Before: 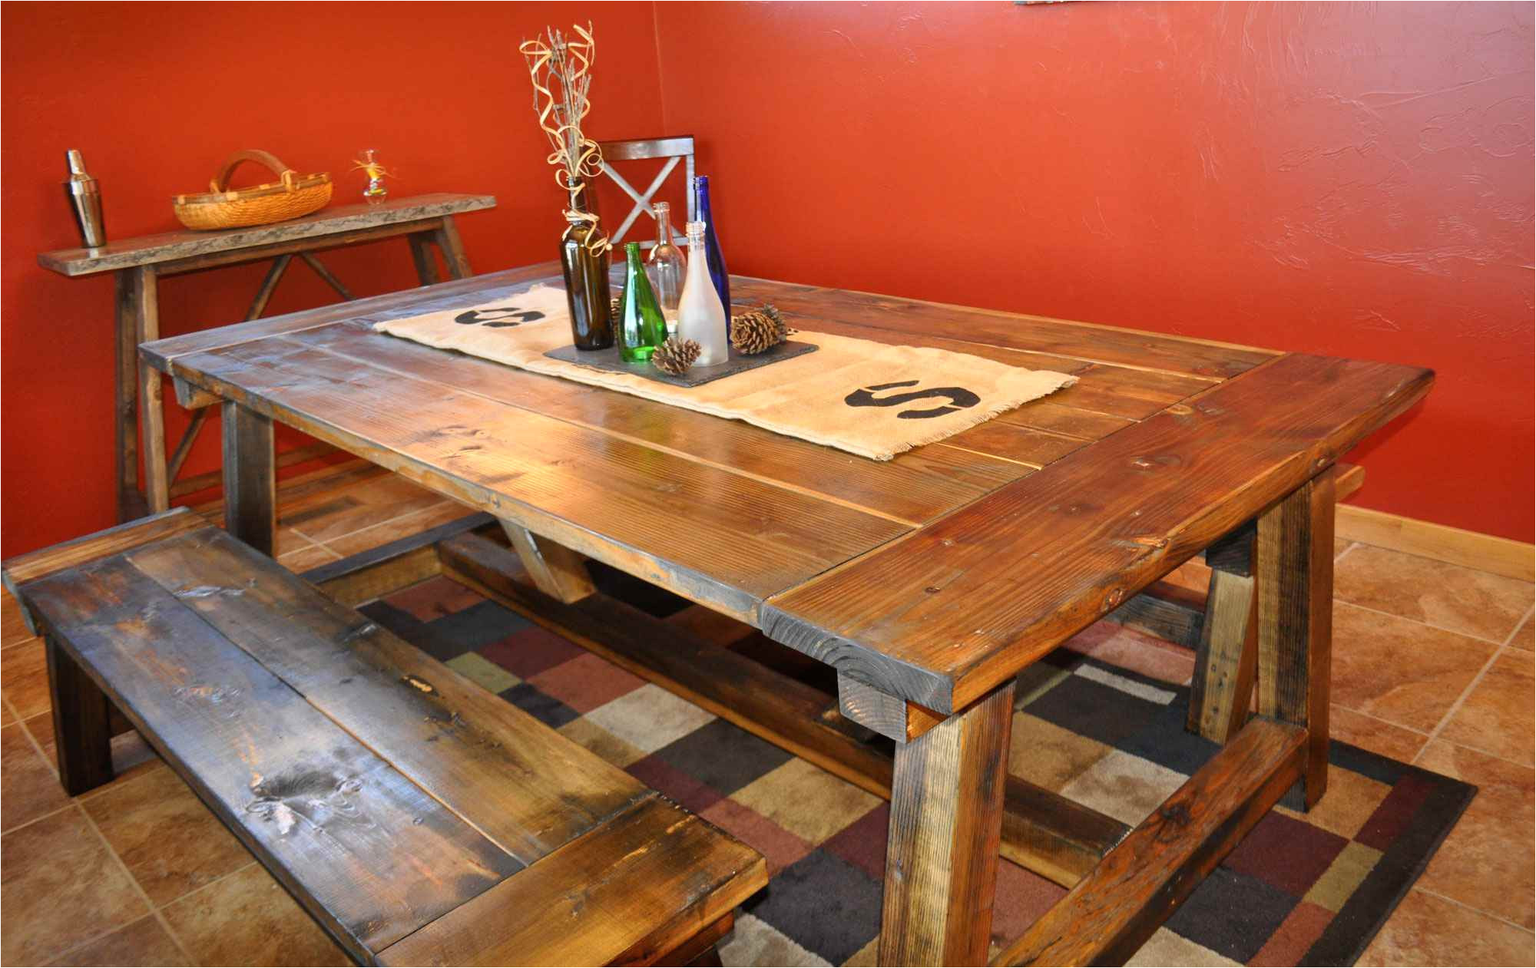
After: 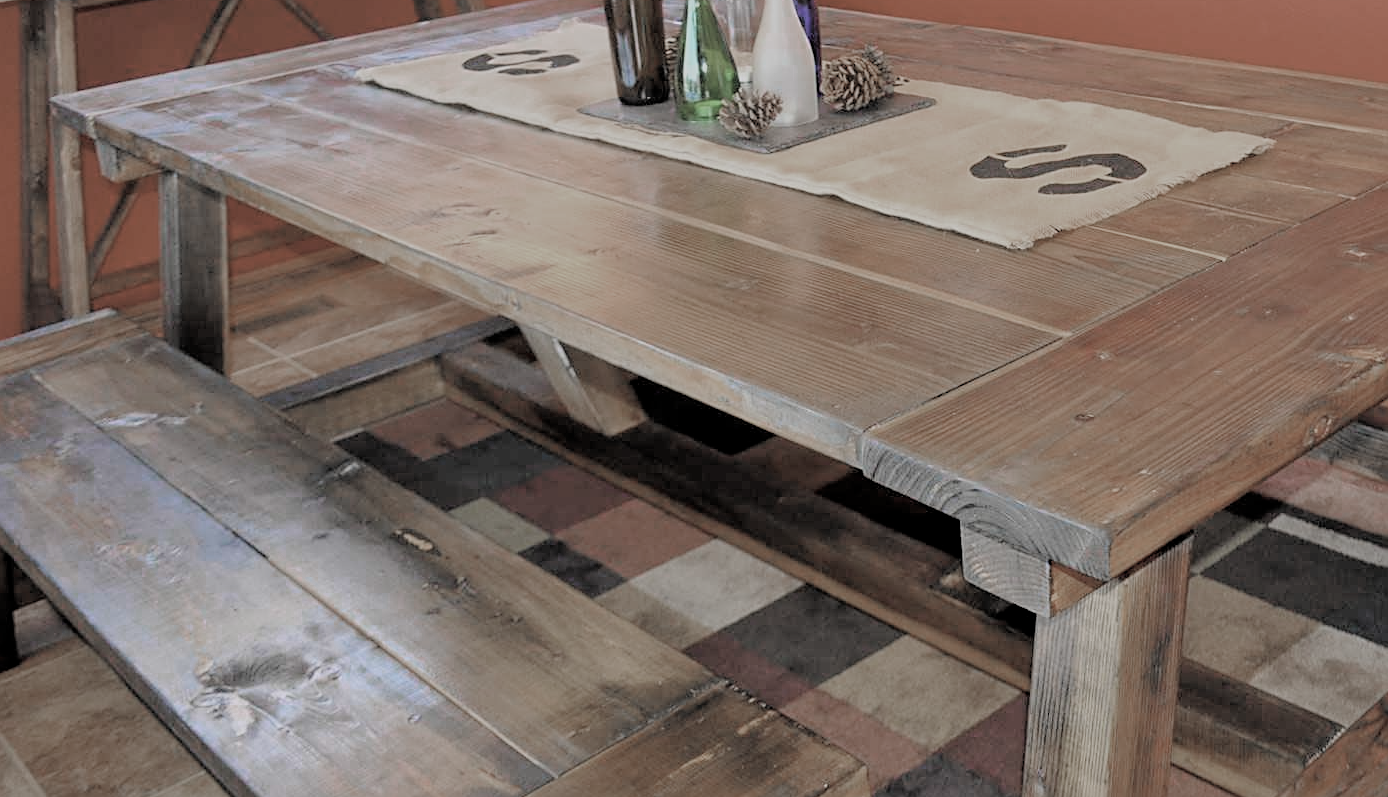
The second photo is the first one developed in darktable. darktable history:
exposure: black level correction 0.001, exposure 0.5 EV, compensate highlight preservation false
crop: left 6.513%, top 27.877%, right 24.039%, bottom 8.902%
color zones: curves: ch0 [(0, 0.613) (0.01, 0.613) (0.245, 0.448) (0.498, 0.529) (0.642, 0.665) (0.879, 0.777) (0.99, 0.613)]; ch1 [(0, 0.272) (0.219, 0.127) (0.724, 0.346)]
filmic rgb: middle gray luminance 3.33%, black relative exposure -5.96 EV, white relative exposure 6.35 EV, dynamic range scaling 21.9%, target black luminance 0%, hardness 2.33, latitude 45.34%, contrast 0.782, highlights saturation mix 99.26%, shadows ↔ highlights balance 0.26%
sharpen: on, module defaults
